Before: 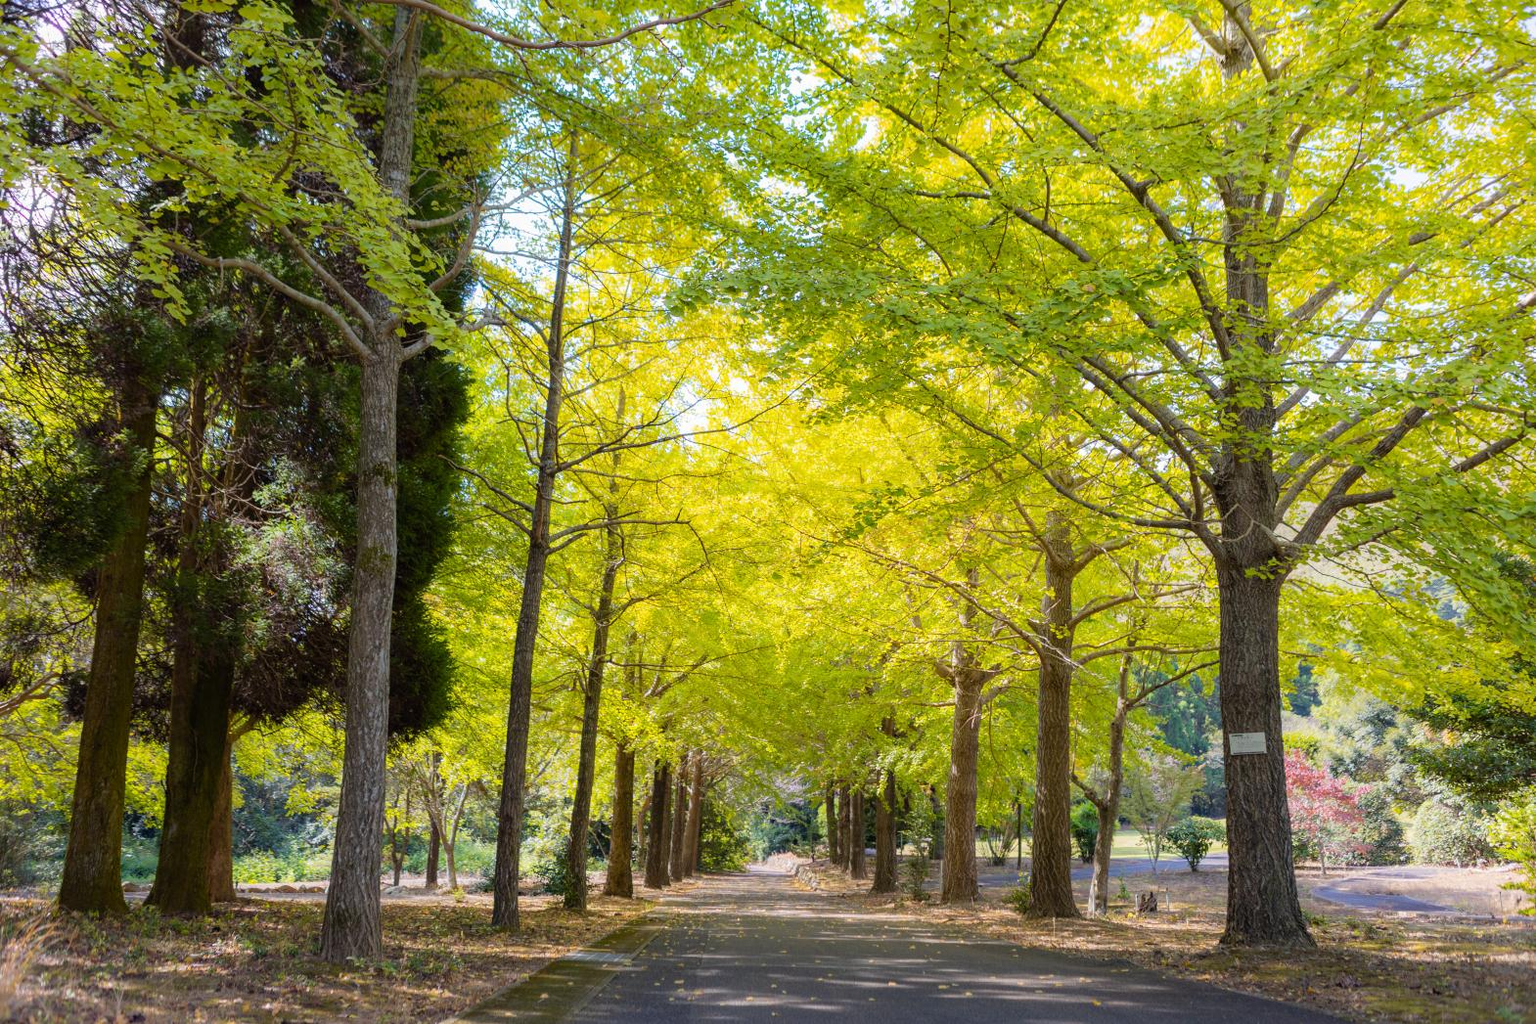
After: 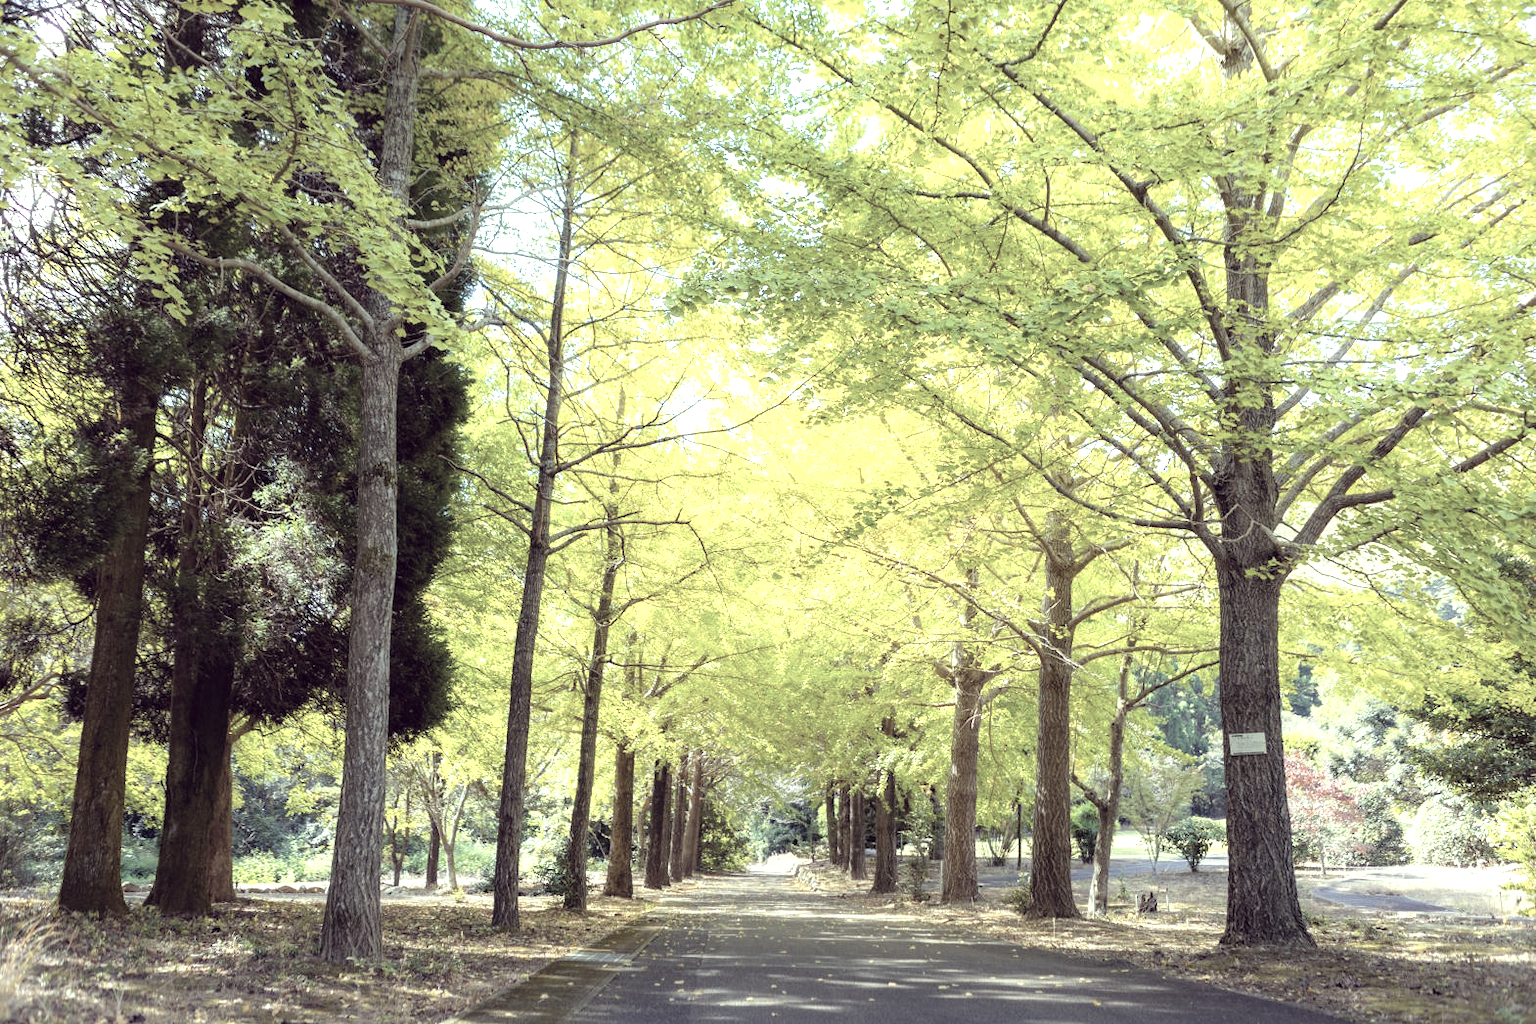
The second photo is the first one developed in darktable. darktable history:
tone equalizer: -8 EV -0.418 EV, -7 EV -0.398 EV, -6 EV -0.358 EV, -5 EV -0.246 EV, -3 EV 0.191 EV, -2 EV 0.359 EV, -1 EV 0.38 EV, +0 EV 0.393 EV
exposure: black level correction 0, exposure 0.499 EV, compensate highlight preservation false
color correction: highlights a* -20.5, highlights b* 19.99, shadows a* 19.88, shadows b* -19.87, saturation 0.425
